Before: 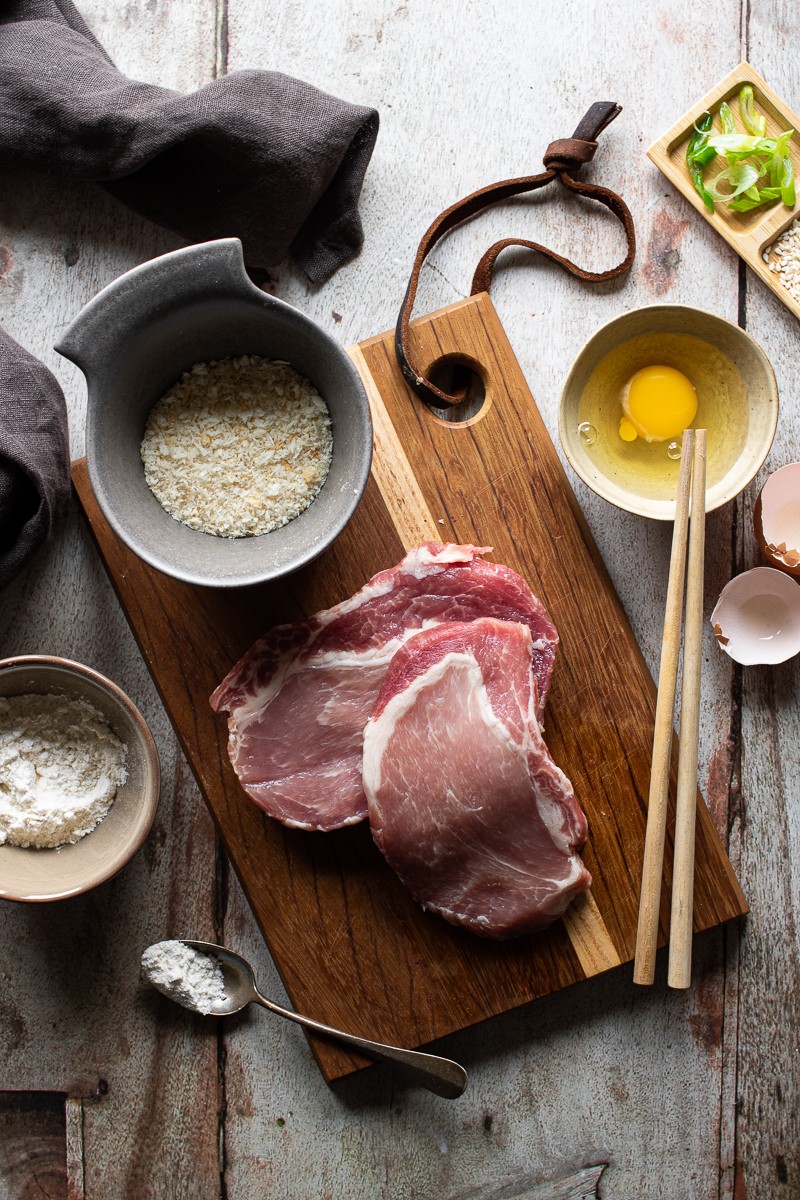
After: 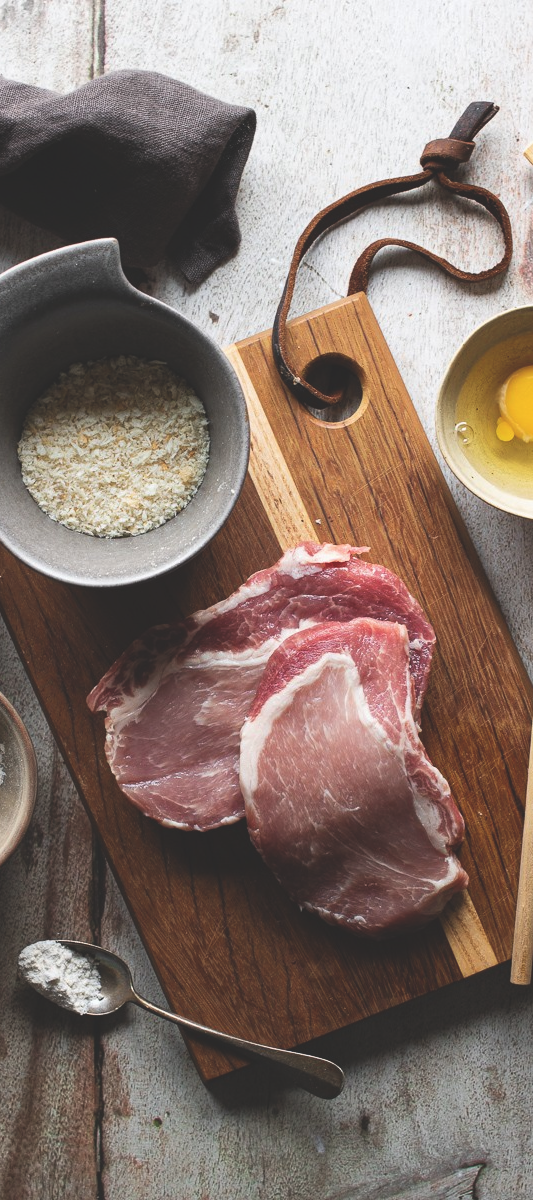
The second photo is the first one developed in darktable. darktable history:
exposure: black level correction -0.023, exposure -0.039 EV, compensate highlight preservation false
crop: left 15.419%, right 17.914%
